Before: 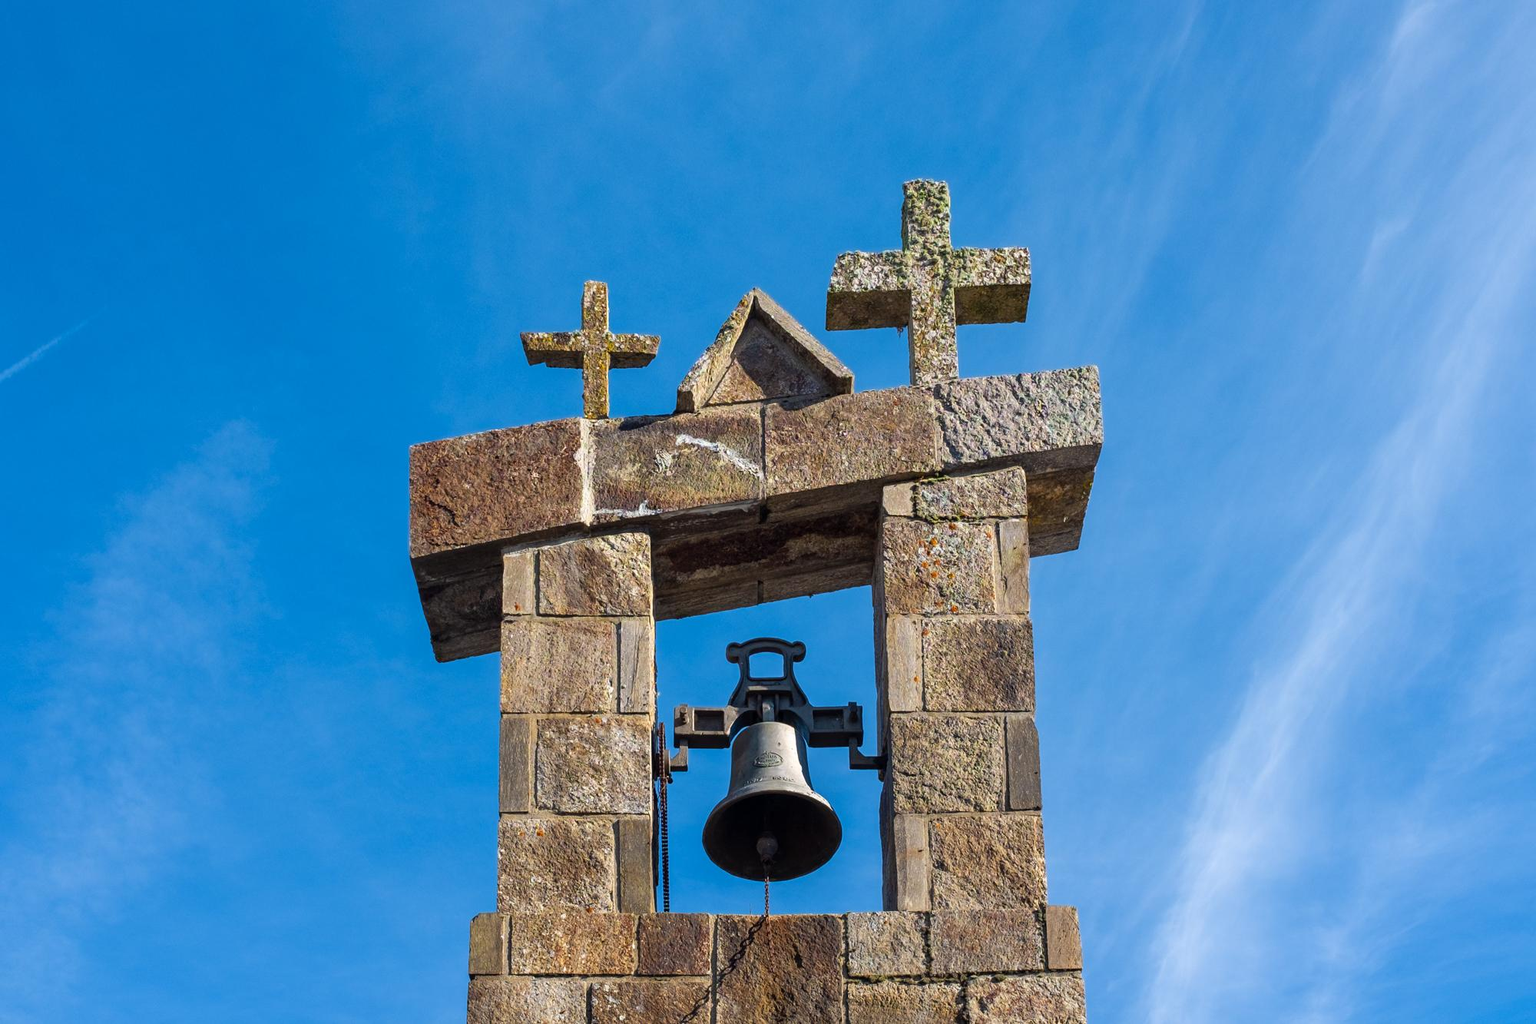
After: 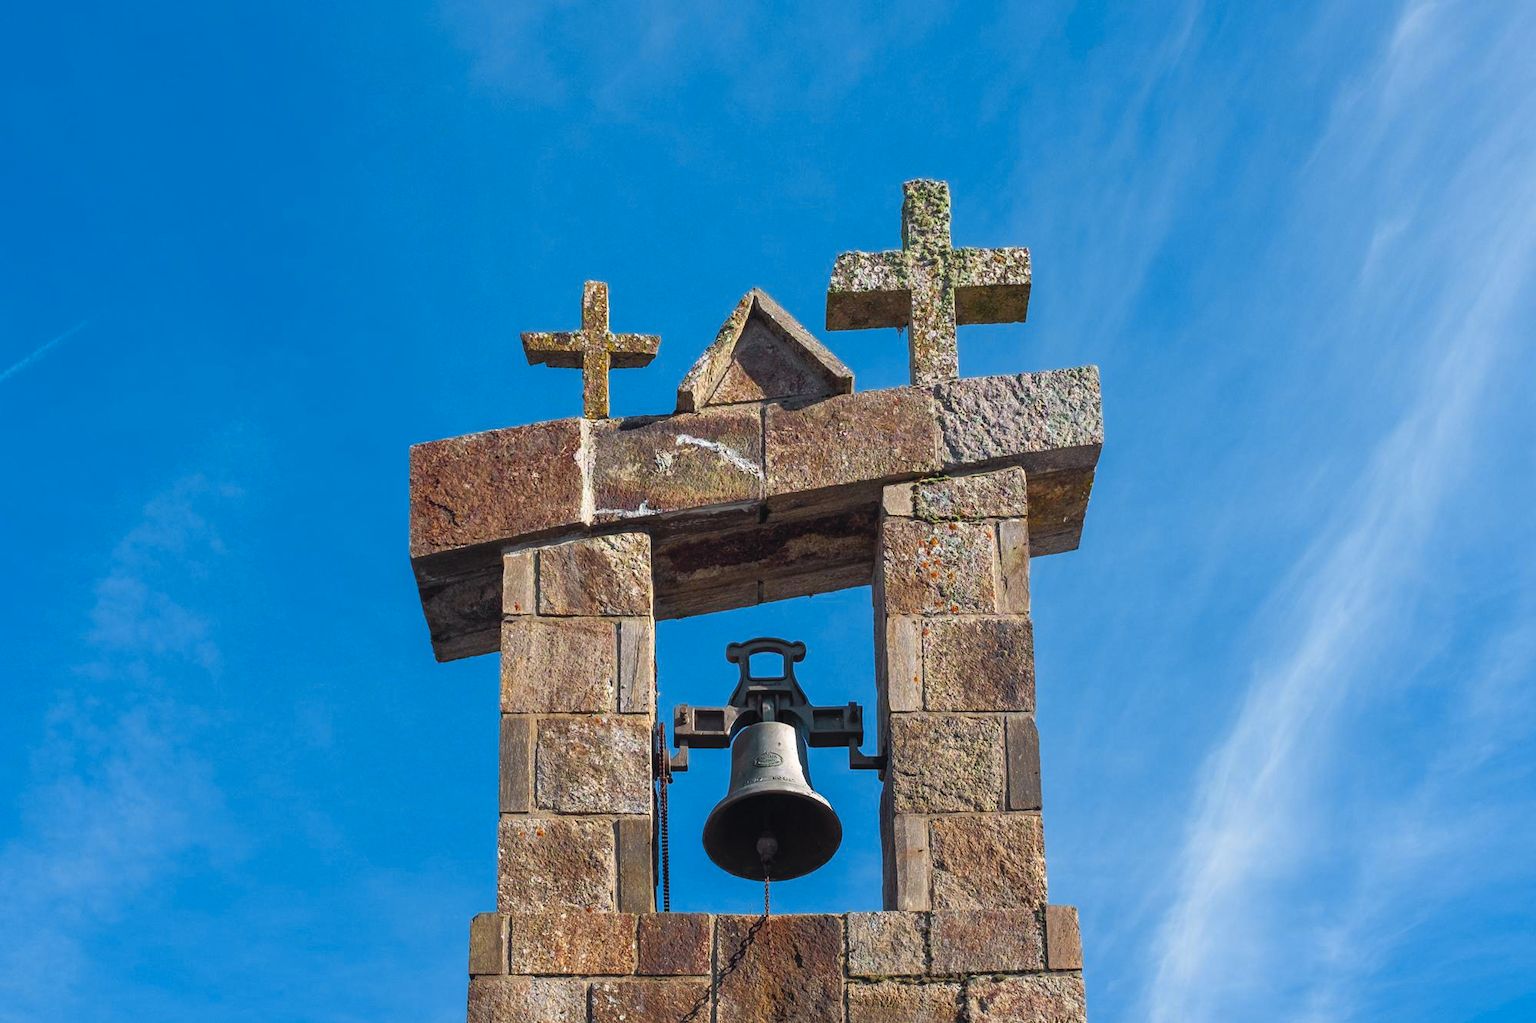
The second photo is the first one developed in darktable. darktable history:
tone curve: curves: ch0 [(0.001, 0.042) (0.128, 0.16) (0.452, 0.42) (0.603, 0.566) (0.754, 0.733) (1, 1)]; ch1 [(0, 0) (0.325, 0.327) (0.412, 0.441) (0.473, 0.466) (0.5, 0.499) (0.549, 0.558) (0.617, 0.625) (0.713, 0.7) (1, 1)]; ch2 [(0, 0) (0.386, 0.397) (0.445, 0.47) (0.505, 0.498) (0.529, 0.524) (0.574, 0.569) (0.652, 0.641) (1, 1)], color space Lab, independent channels, preserve colors none
levels: levels [0.018, 0.493, 1]
